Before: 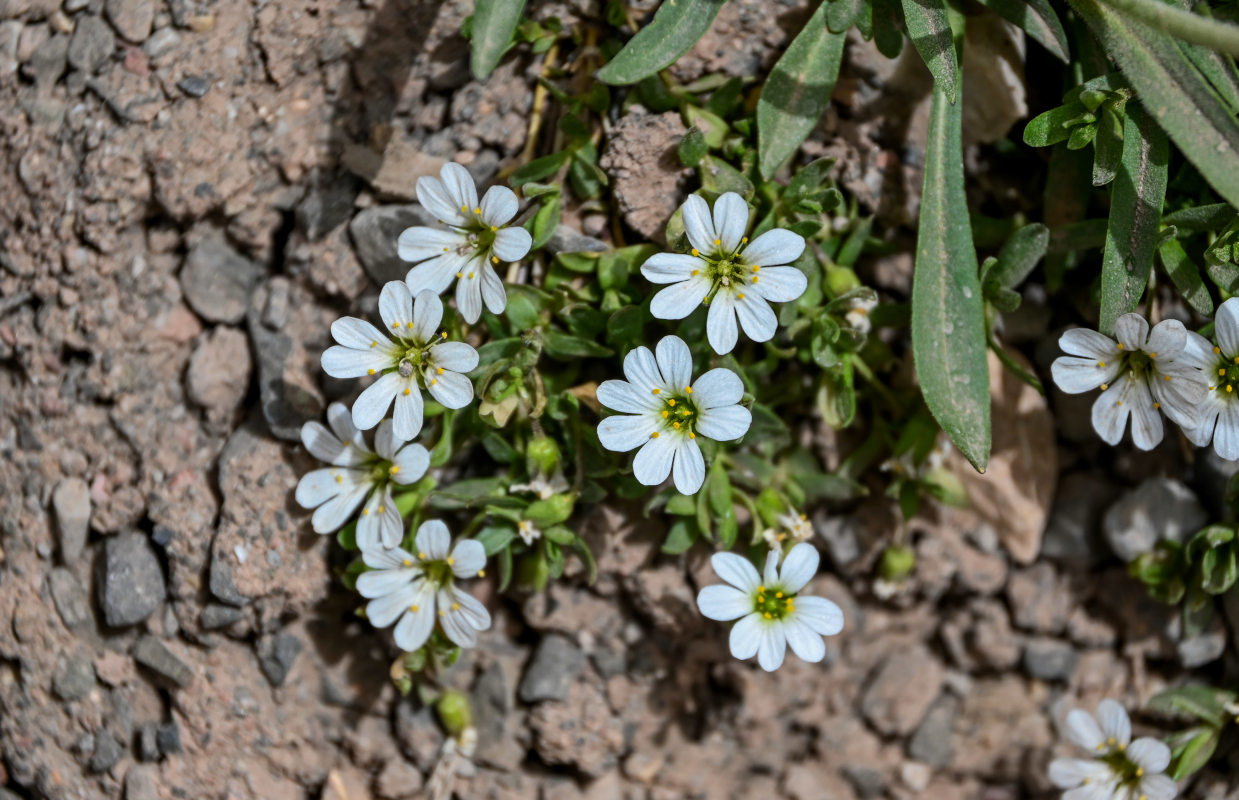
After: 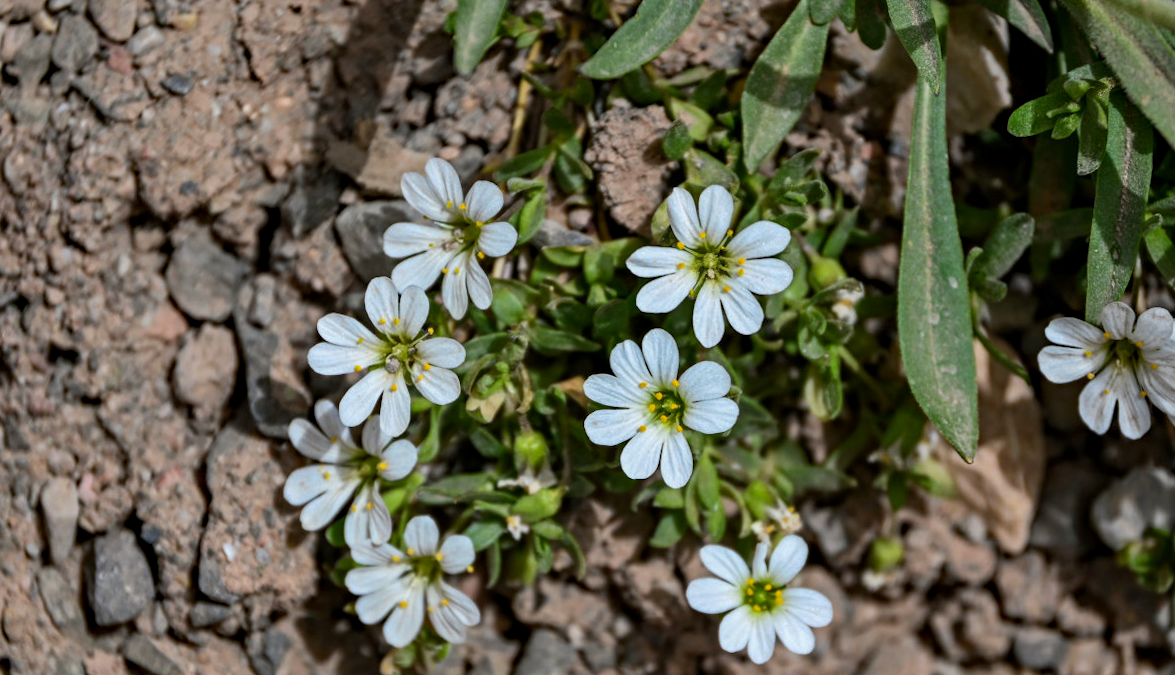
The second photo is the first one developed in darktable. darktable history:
haze removal: adaptive false
crop and rotate: angle 0.582°, left 0.361%, right 3.297%, bottom 14.177%
